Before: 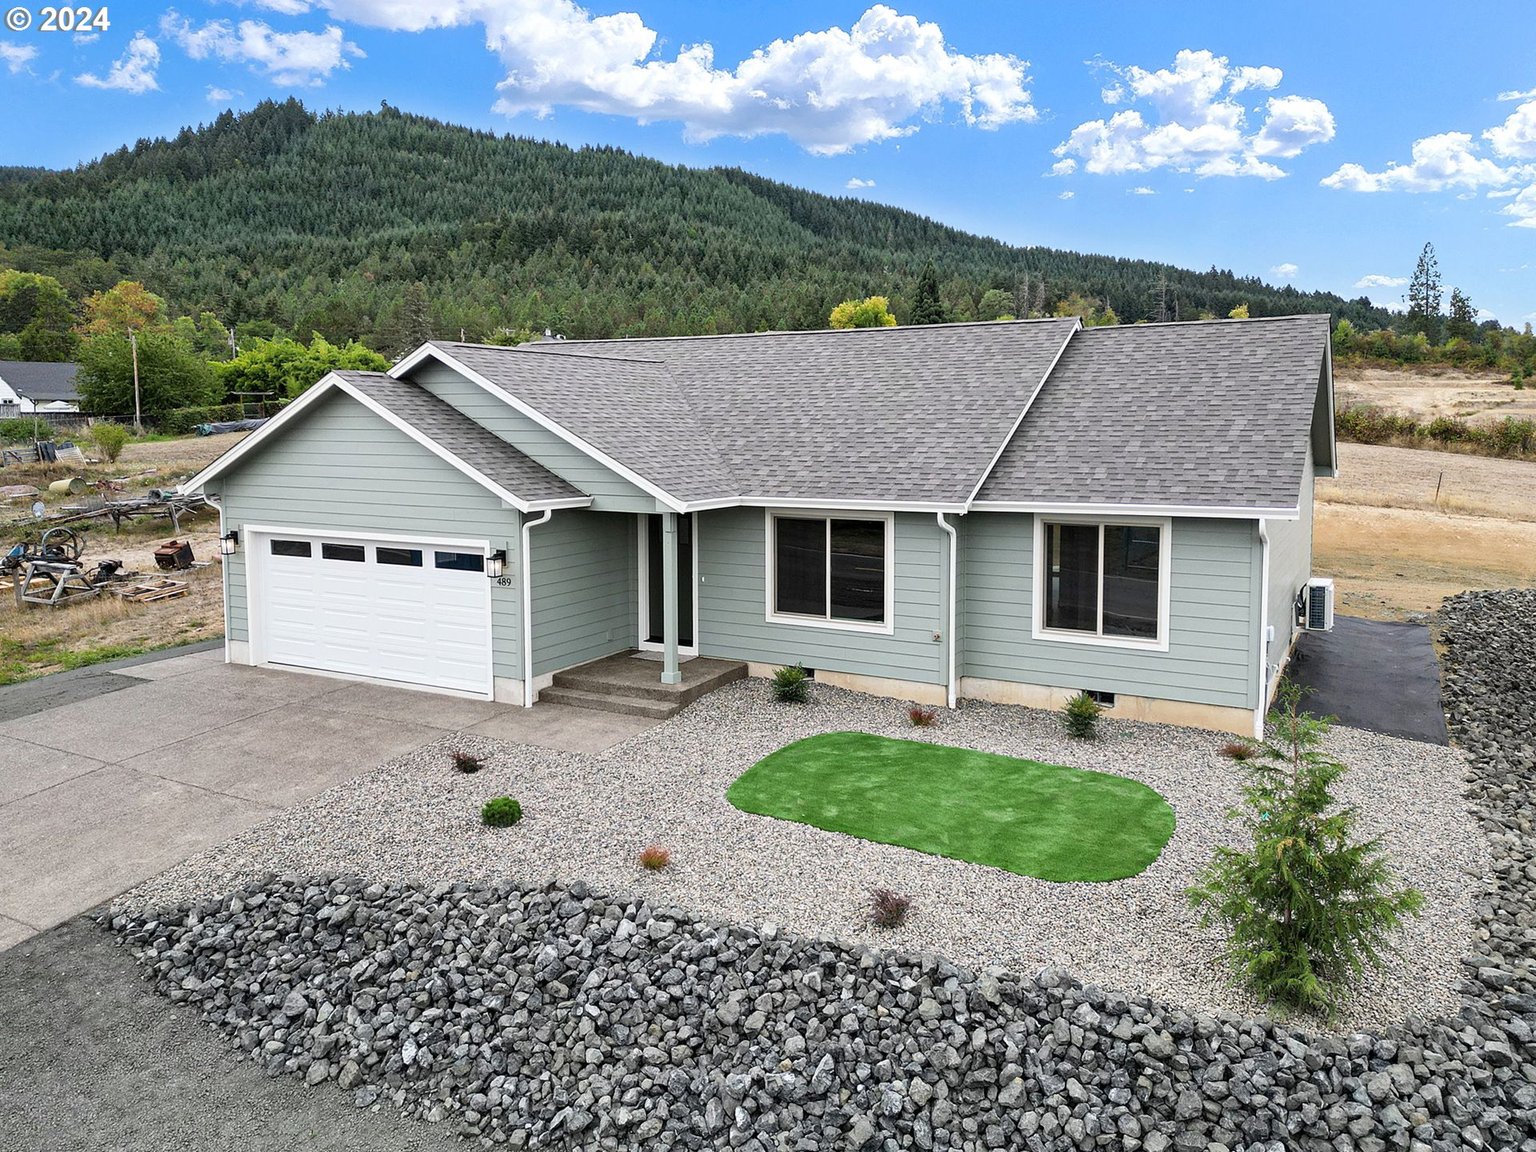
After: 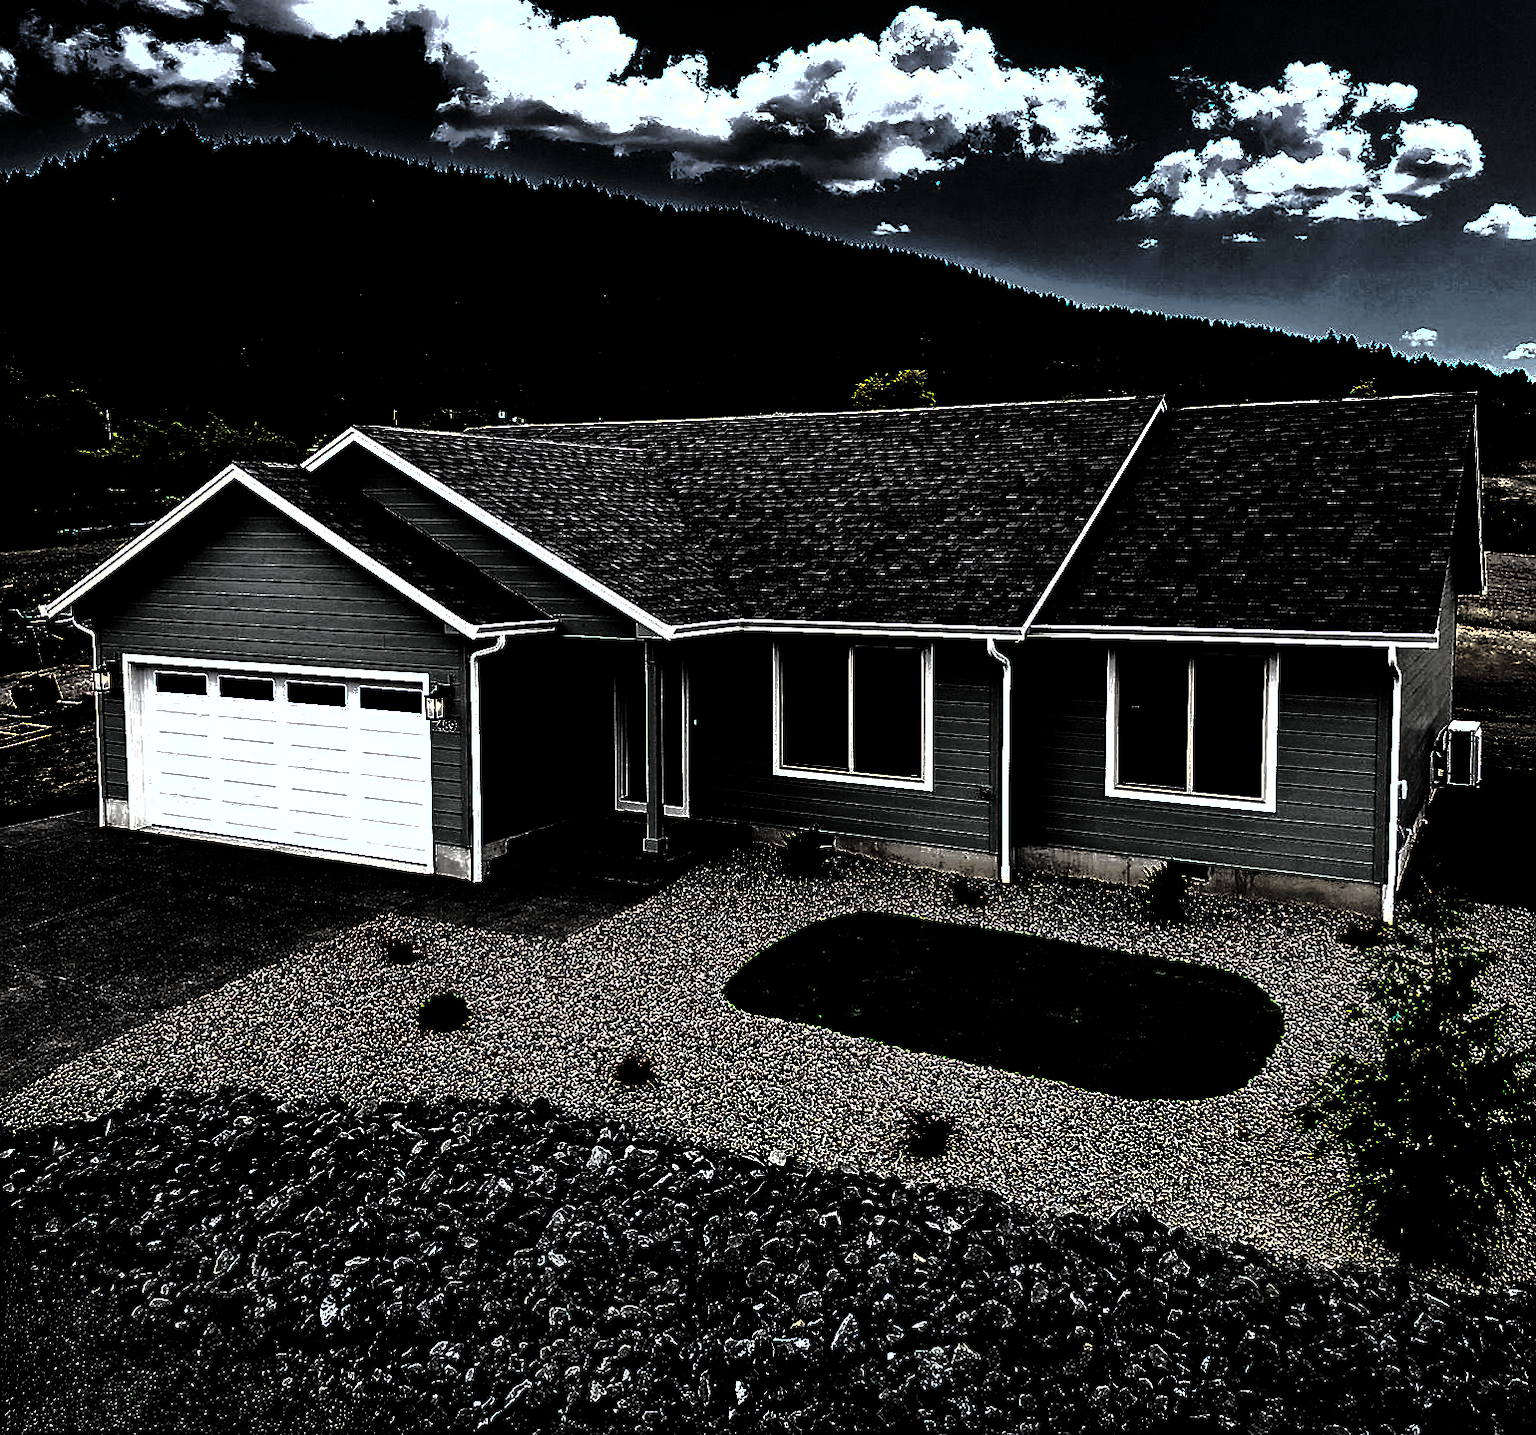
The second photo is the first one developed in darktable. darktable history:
levels: levels [0.721, 0.937, 0.997]
tone equalizer: -8 EV -0.427 EV, -7 EV -0.378 EV, -6 EV -0.336 EV, -5 EV -0.255 EV, -3 EV 0.249 EV, -2 EV 0.328 EV, -1 EV 0.376 EV, +0 EV 0.394 EV, mask exposure compensation -0.497 EV
crop and rotate: left 9.51%, right 10.276%
sharpen: radius 1.85, amount 0.413, threshold 1.245
contrast brightness saturation: contrast 0.035, saturation 0.068
shadows and highlights: highlights color adjustment 0.276%
